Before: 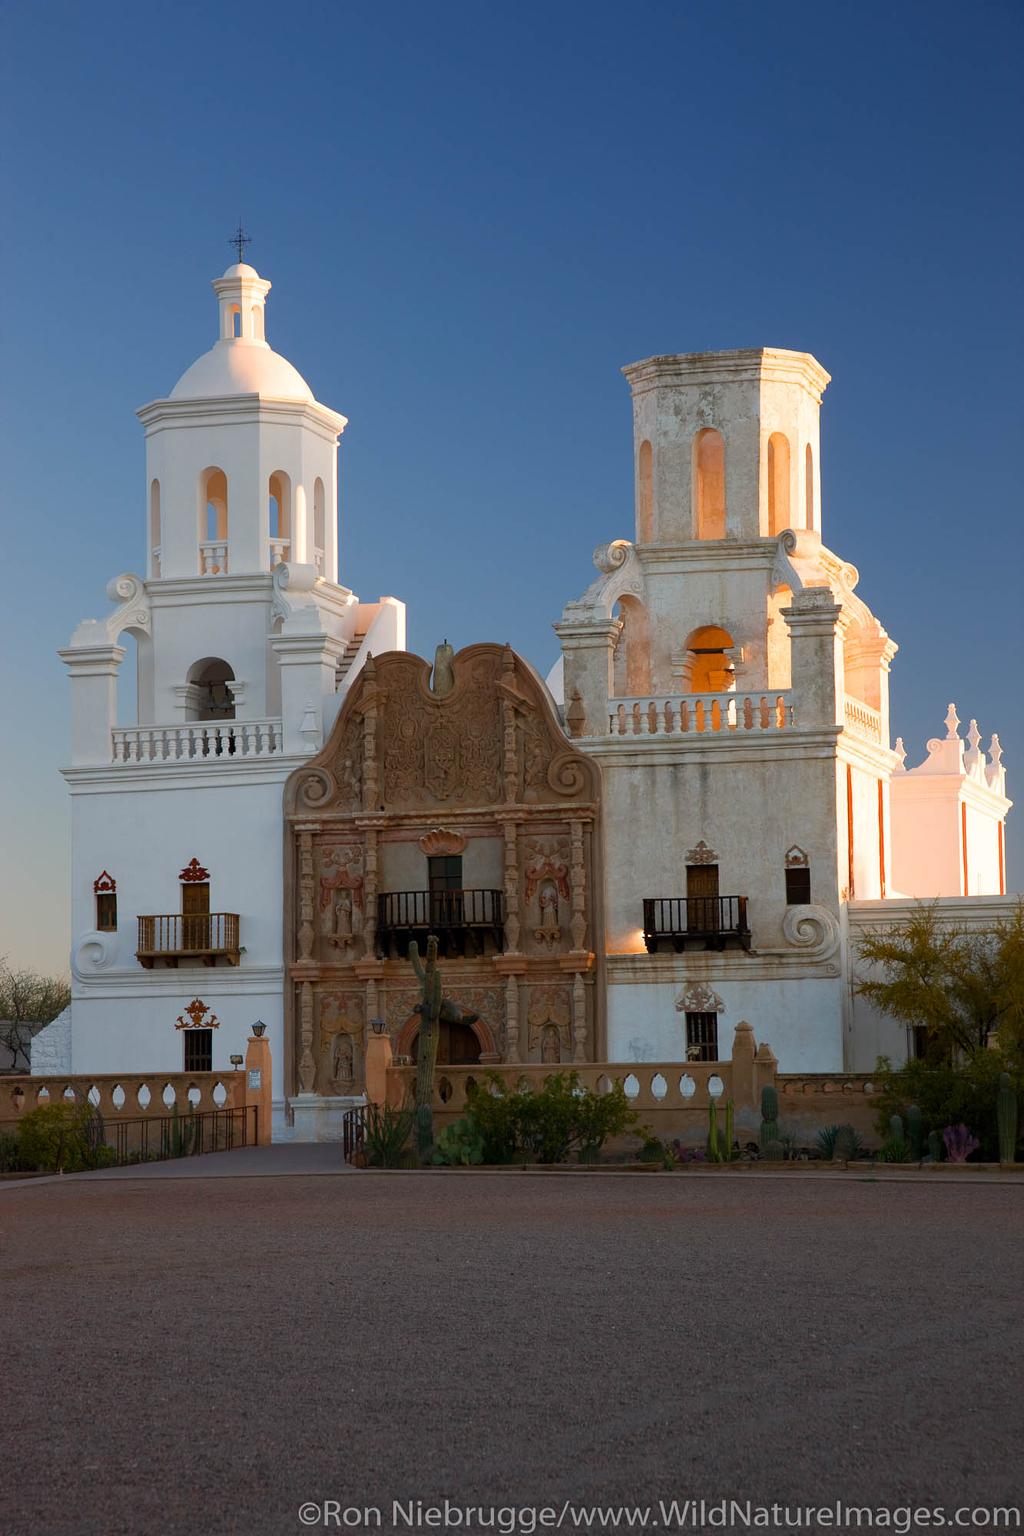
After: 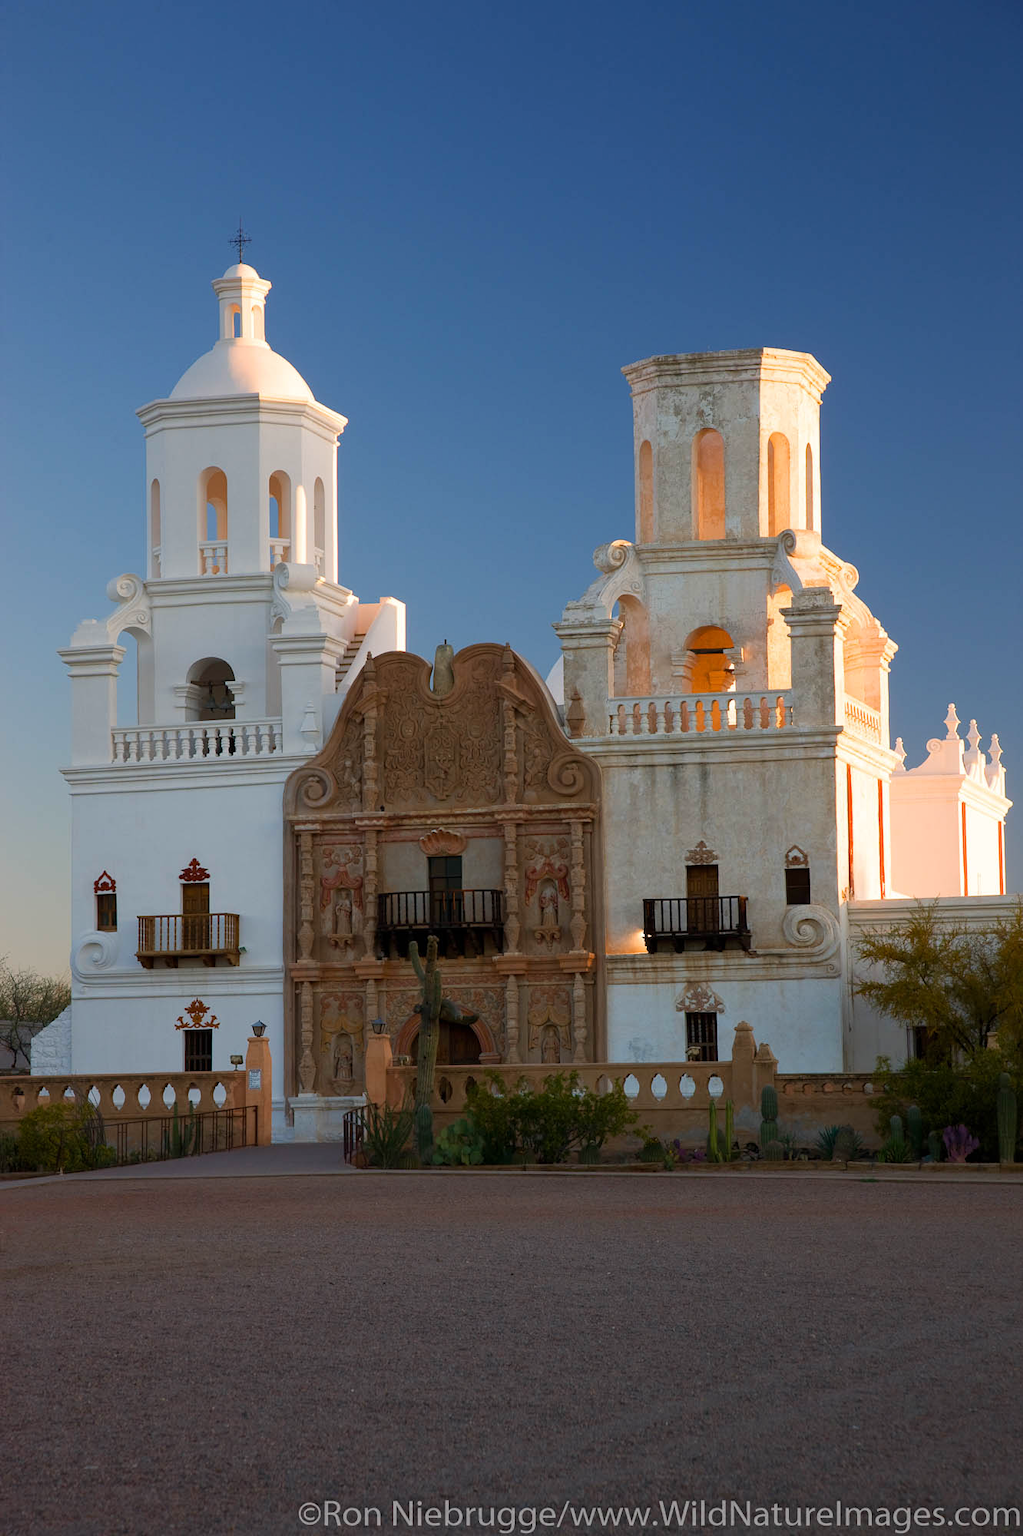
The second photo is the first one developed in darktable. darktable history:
velvia: strength 9.99%
